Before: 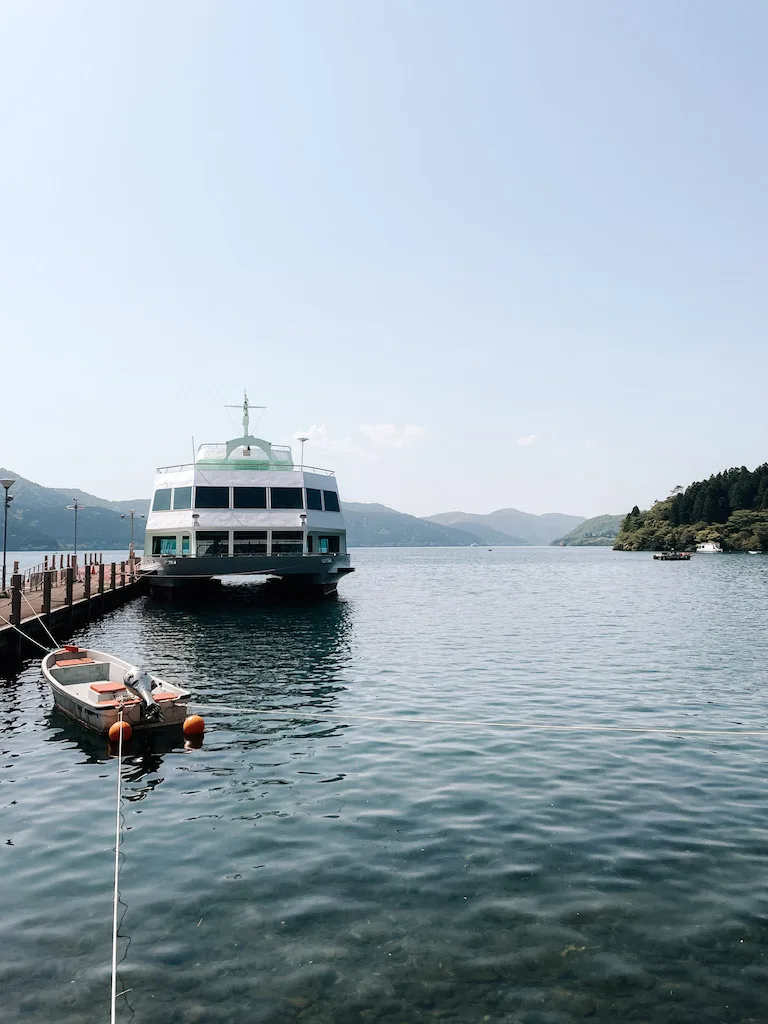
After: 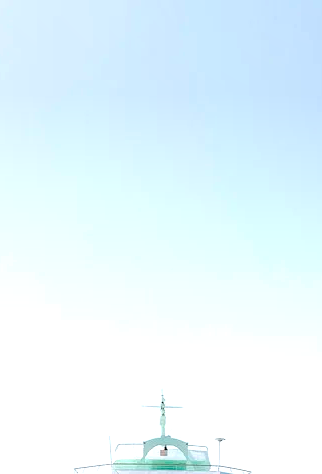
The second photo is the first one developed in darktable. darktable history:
crop and rotate: left 10.817%, top 0.062%, right 47.194%, bottom 53.626%
tone curve: curves: ch0 [(0, 0) (0.126, 0.061) (0.362, 0.382) (0.498, 0.498) (0.706, 0.712) (1, 1)]; ch1 [(0, 0) (0.5, 0.497) (0.55, 0.578) (1, 1)]; ch2 [(0, 0) (0.44, 0.424) (0.489, 0.486) (0.537, 0.538) (1, 1)], color space Lab, independent channels, preserve colors none
exposure: black level correction -0.005, exposure 0.622 EV, compensate highlight preservation false
local contrast: highlights 100%, shadows 100%, detail 120%, midtone range 0.2
graduated density: on, module defaults
